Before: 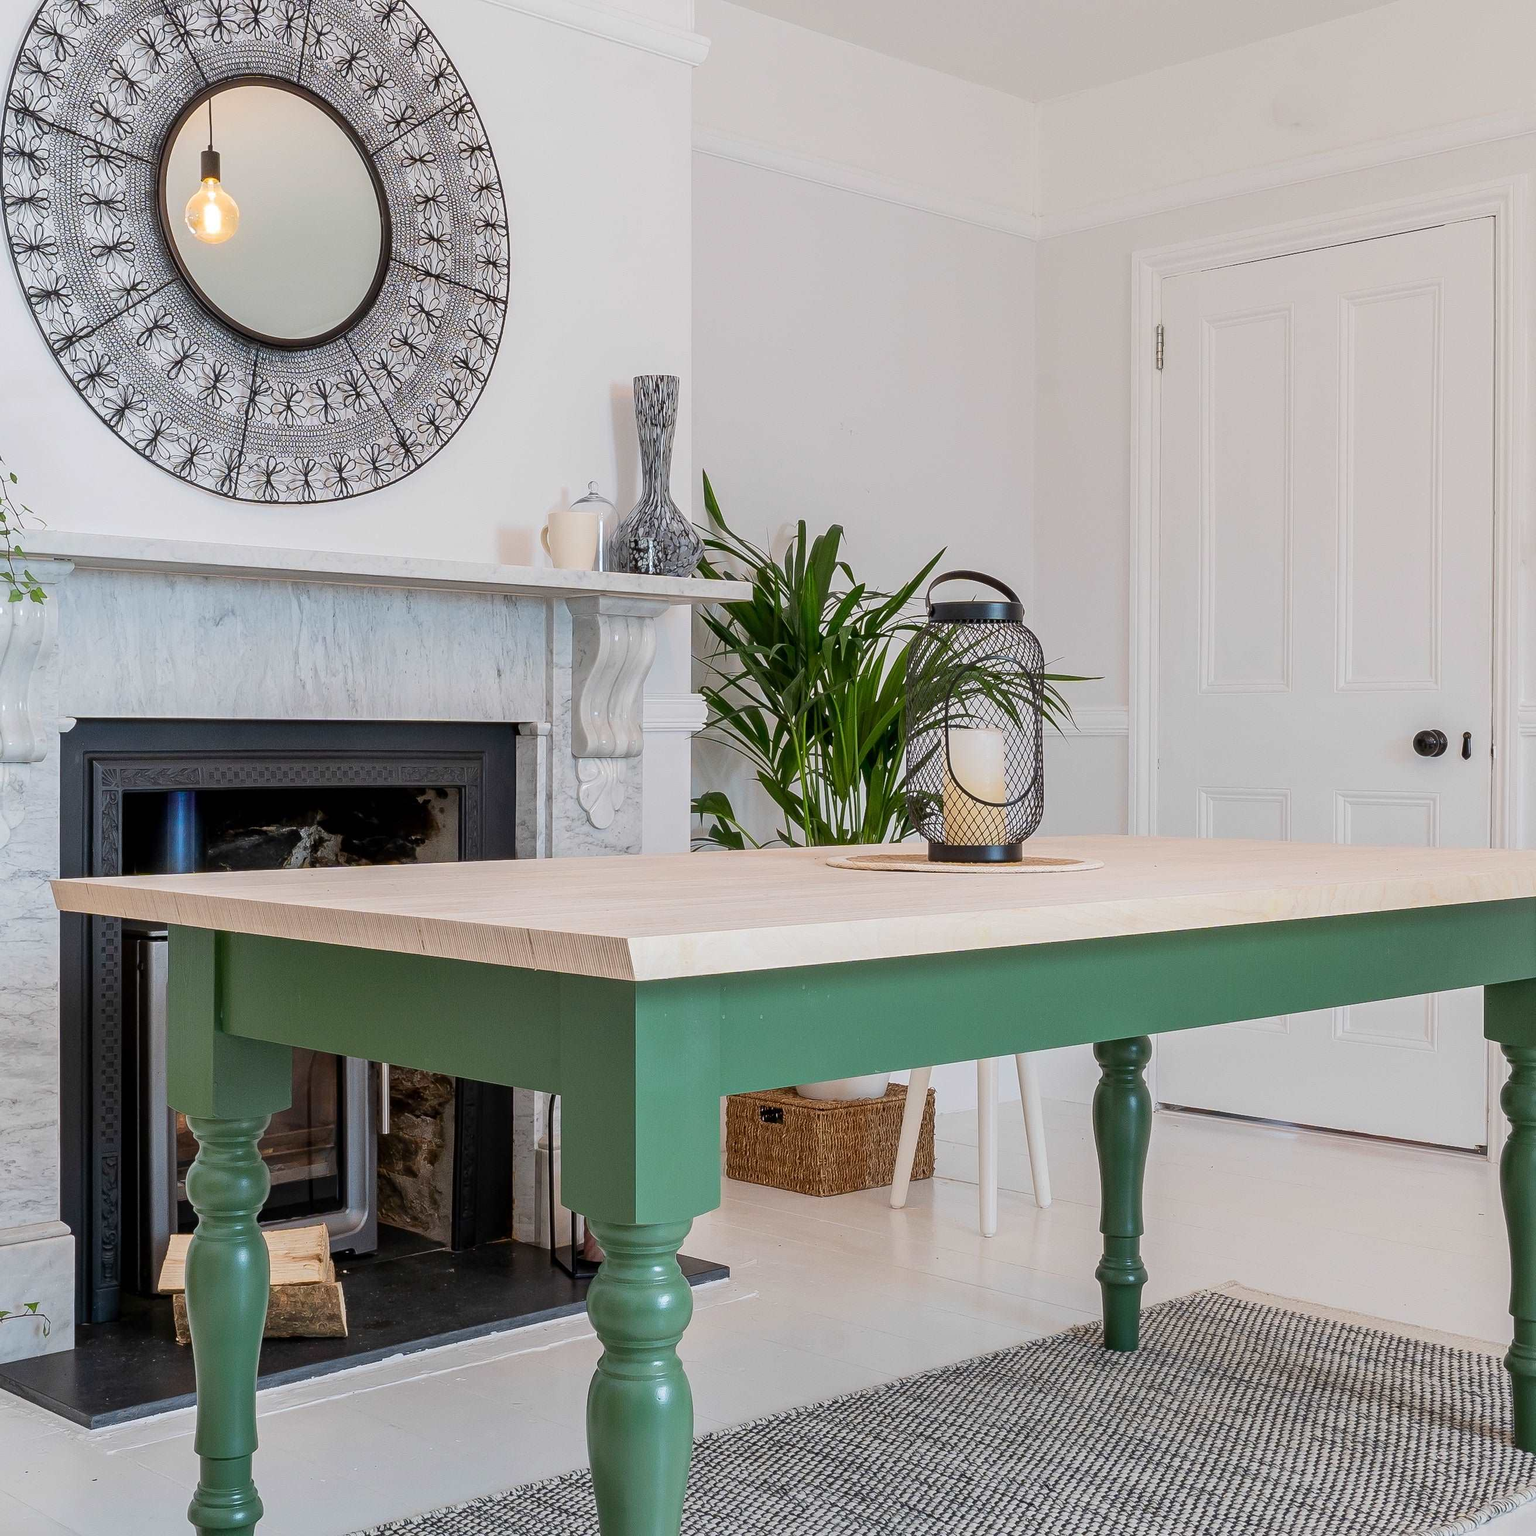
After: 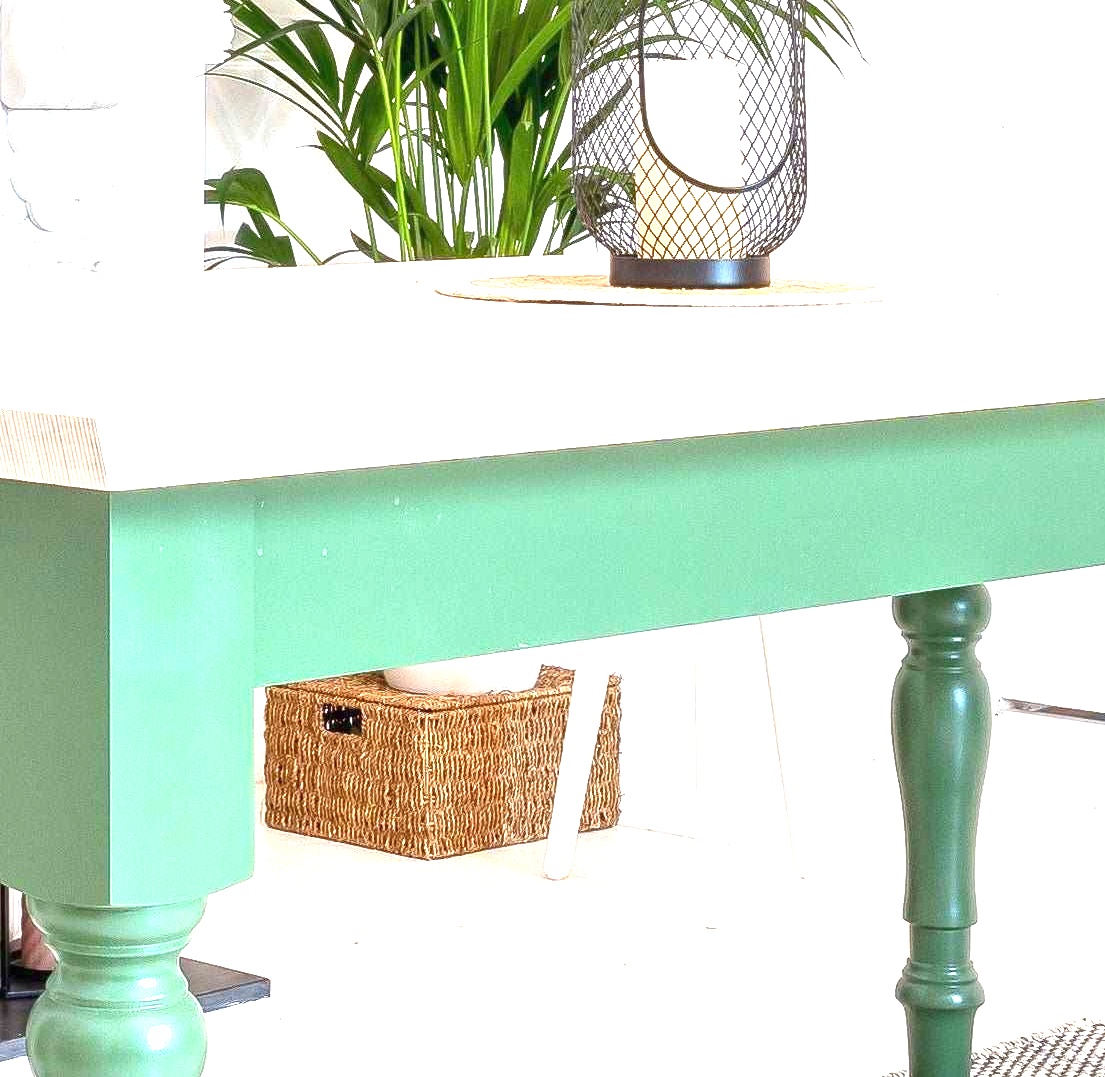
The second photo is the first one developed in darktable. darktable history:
crop: left 37.221%, top 45.169%, right 20.63%, bottom 13.777%
exposure: black level correction 0, exposure 1.9 EV, compensate highlight preservation false
